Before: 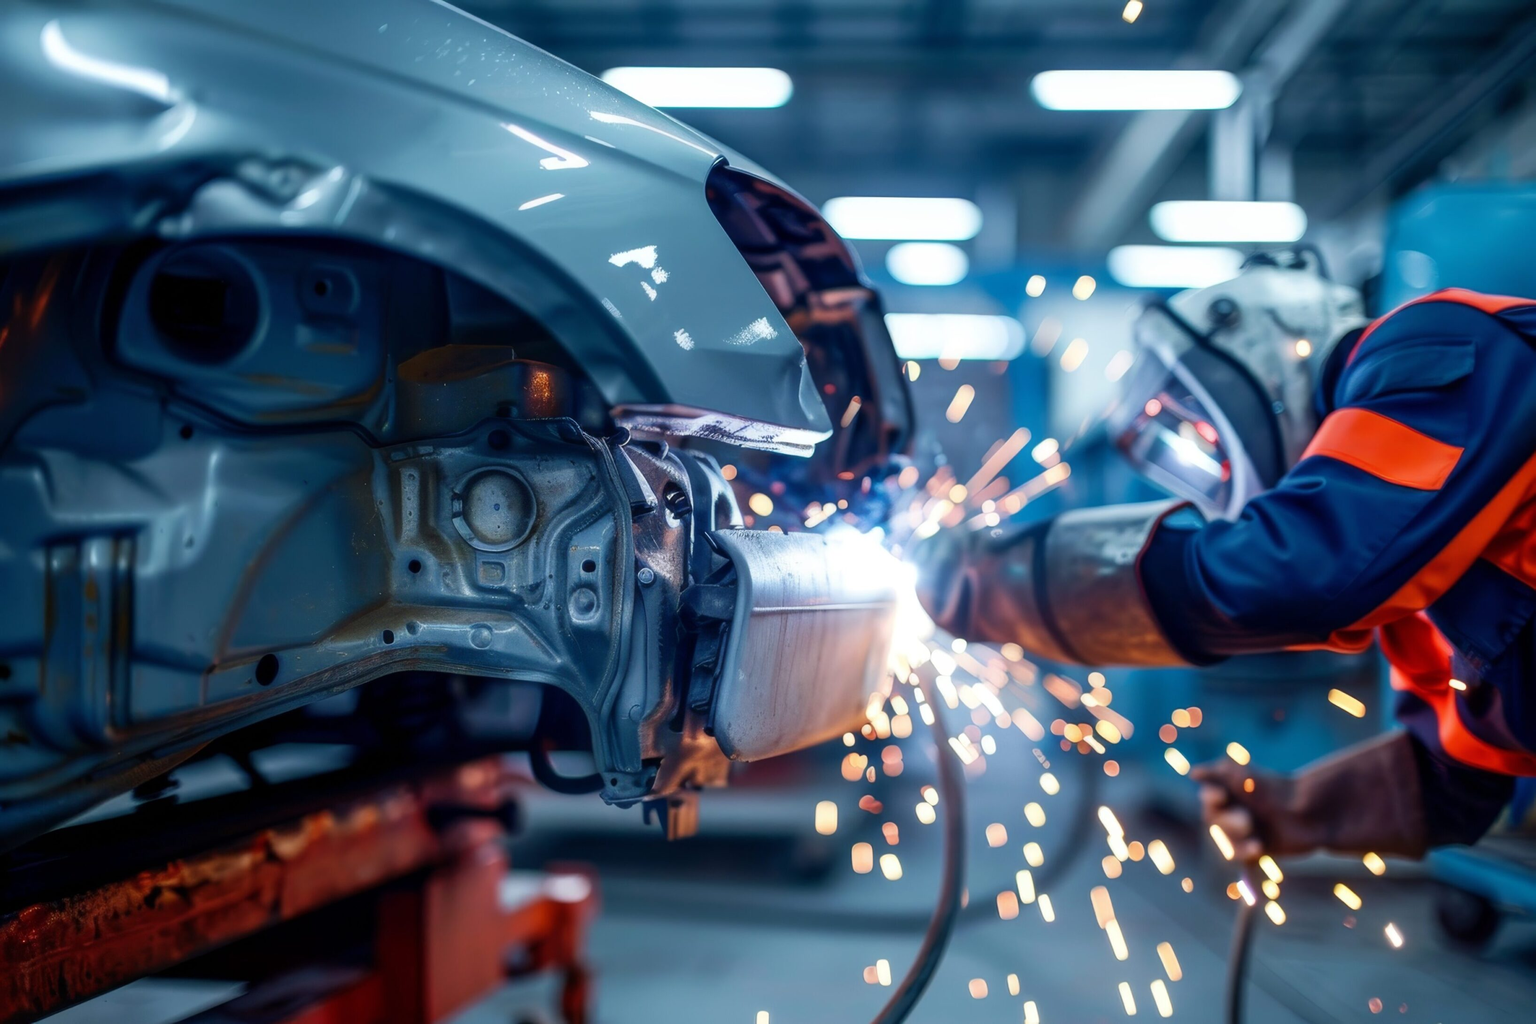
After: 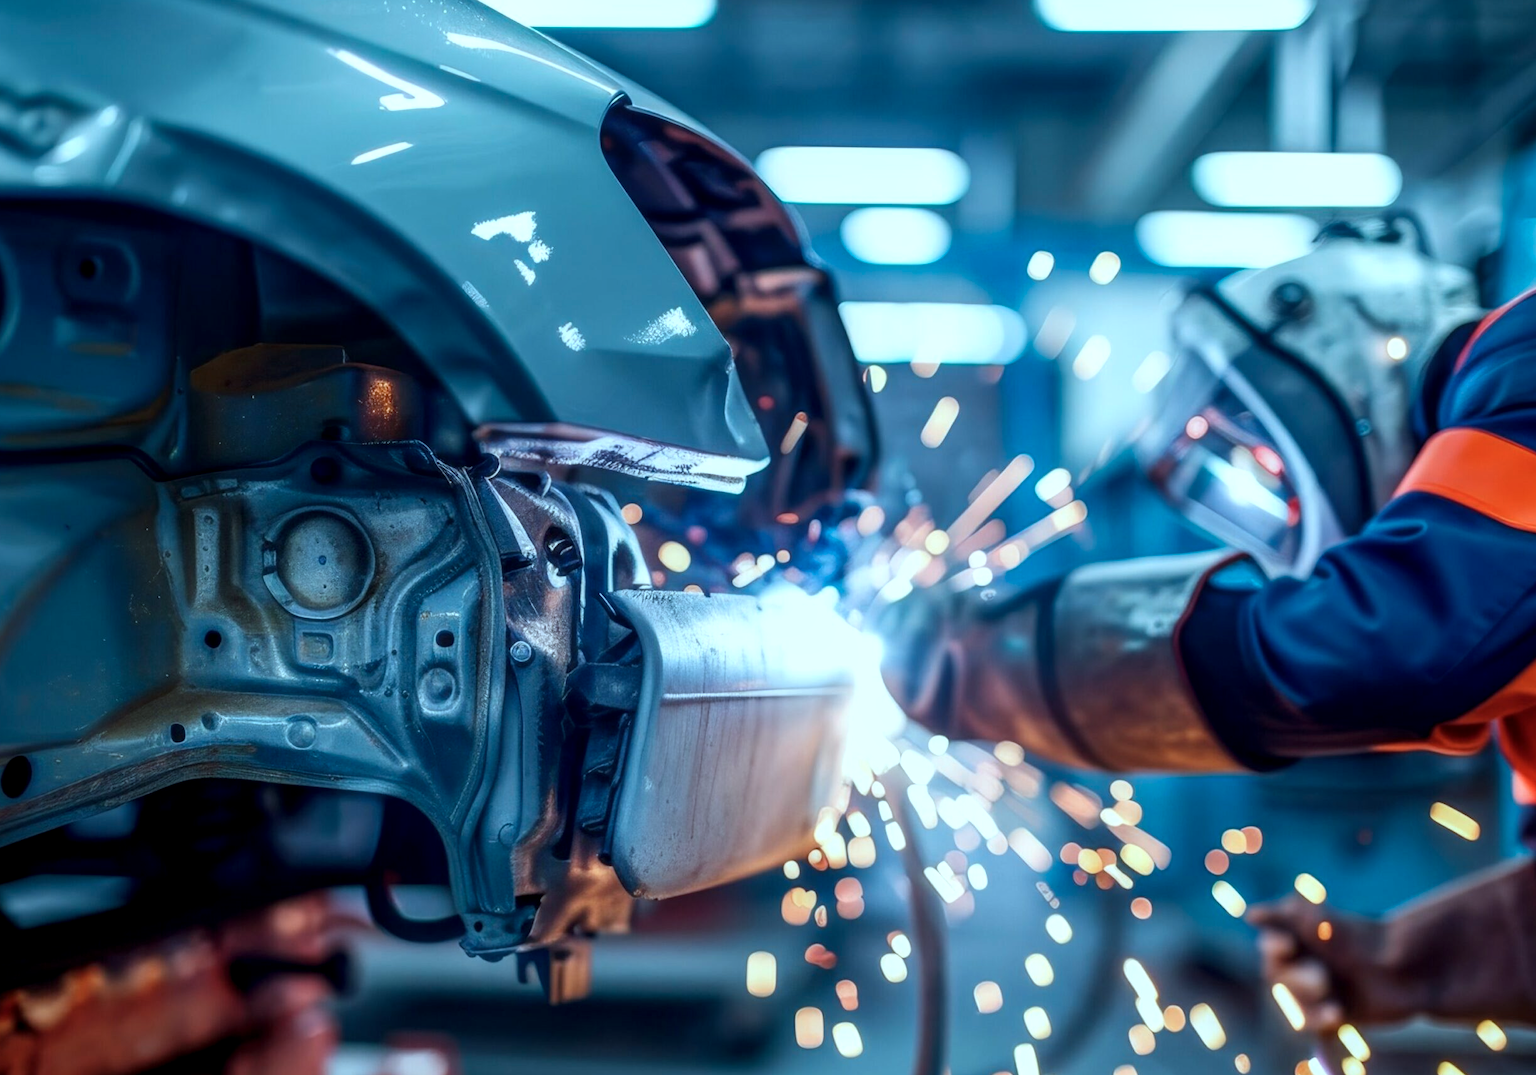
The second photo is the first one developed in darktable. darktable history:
crop: left 16.613%, top 8.516%, right 8.318%, bottom 12.634%
contrast brightness saturation: contrast 0.053
color correction: highlights a* -10.28, highlights b* -10.21
local contrast: on, module defaults
